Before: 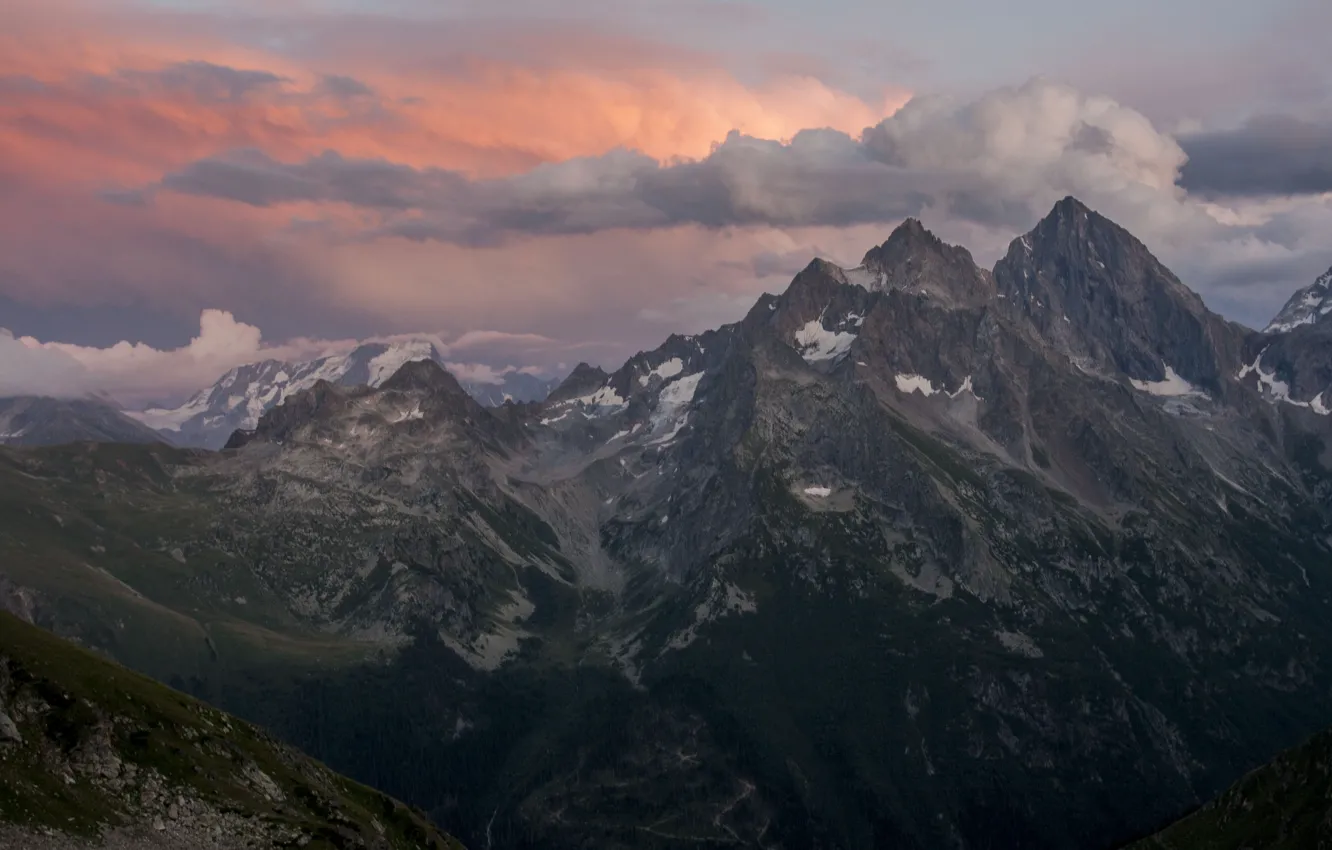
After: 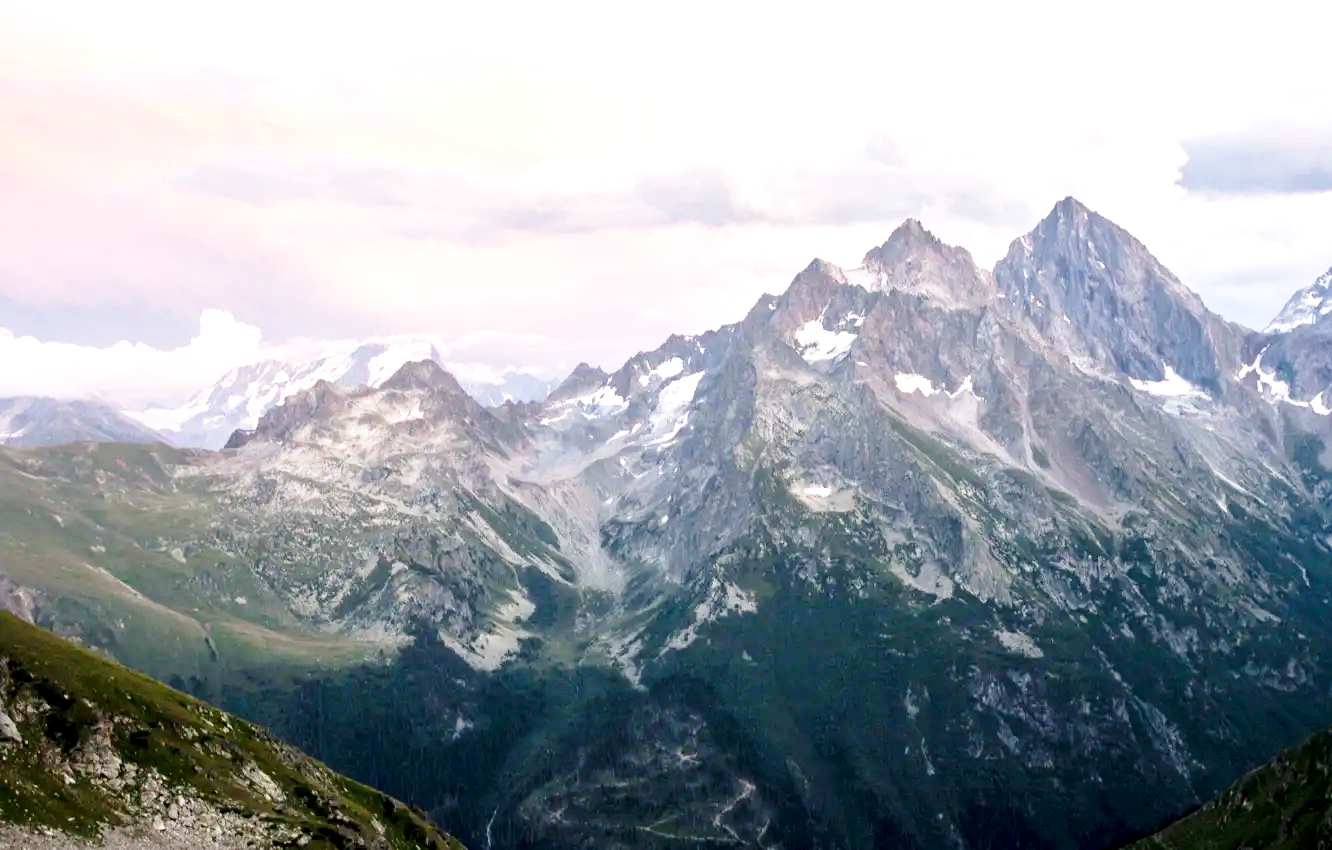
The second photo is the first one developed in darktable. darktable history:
base curve: curves: ch0 [(0, 0) (0.028, 0.03) (0.121, 0.232) (0.46, 0.748) (0.859, 0.968) (1, 1)], preserve colors none
exposure: black level correction 0.001, exposure 2 EV, compensate highlight preservation false
